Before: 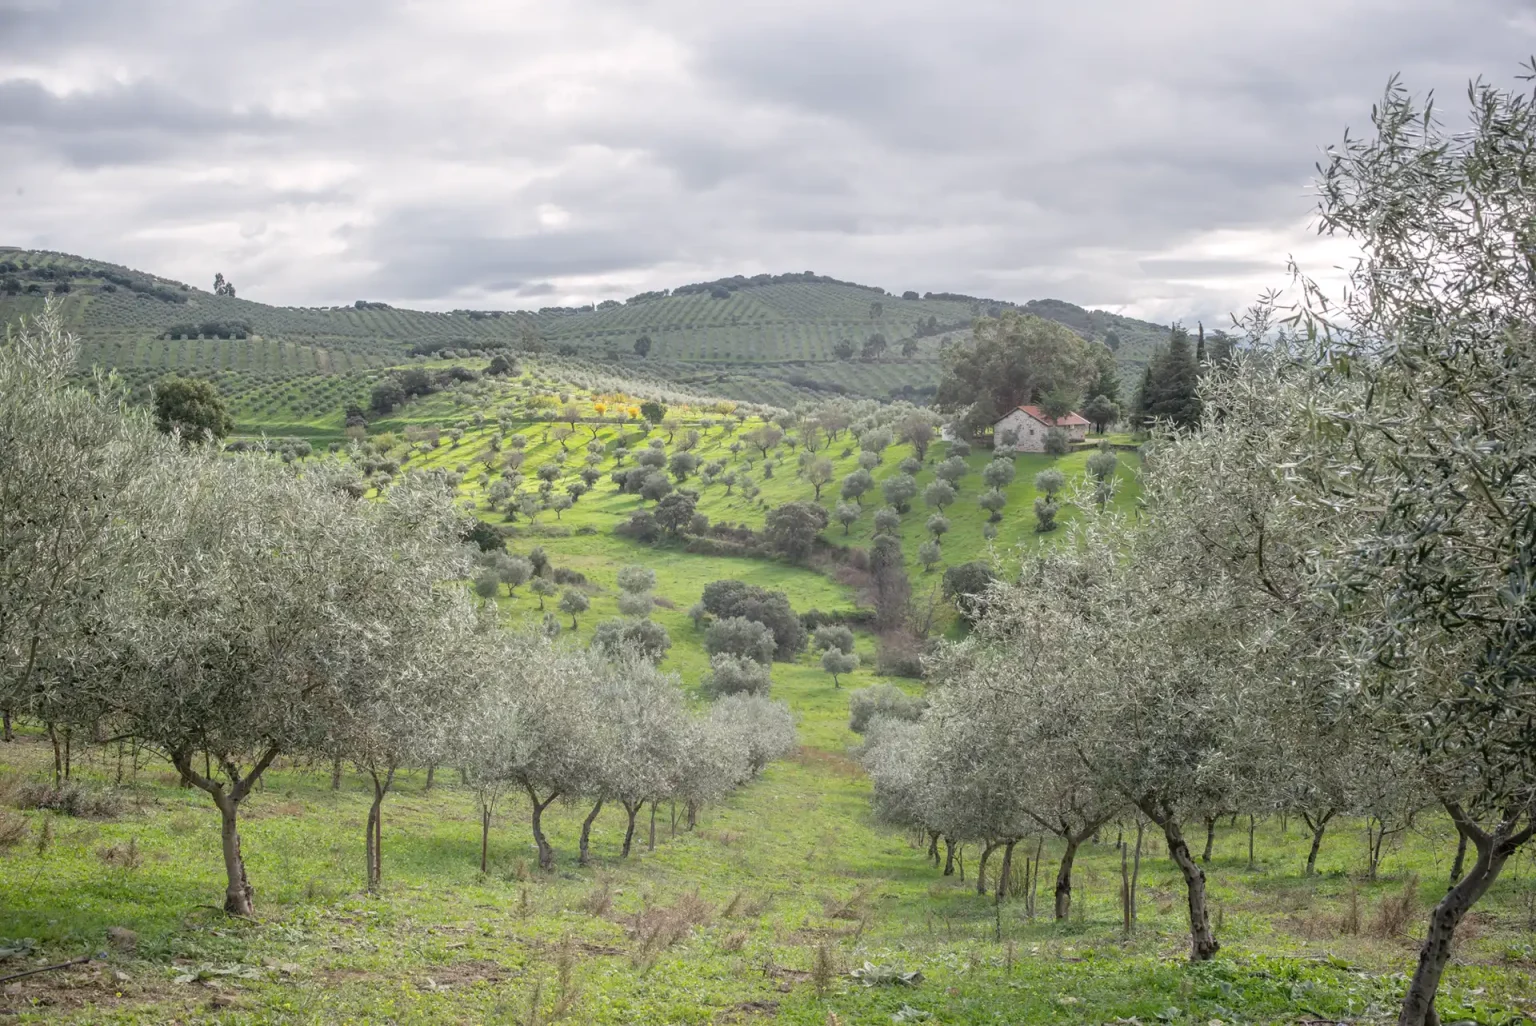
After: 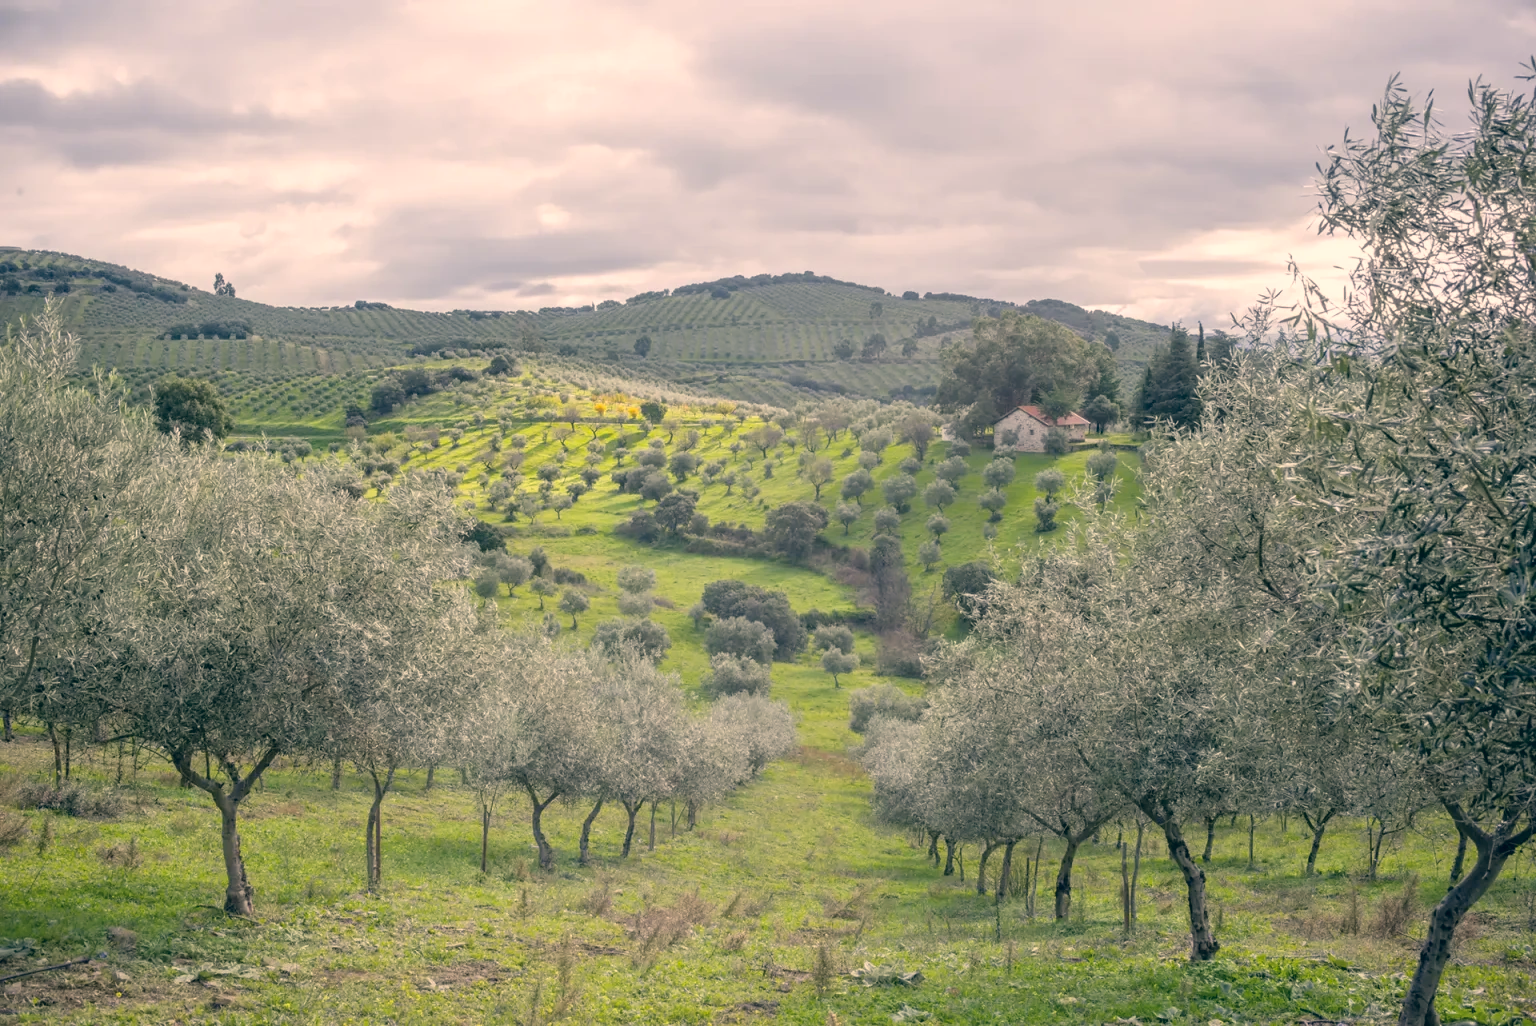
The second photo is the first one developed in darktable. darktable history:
color correction: highlights a* 10.27, highlights b* 14.6, shadows a* -10.32, shadows b* -15.11
